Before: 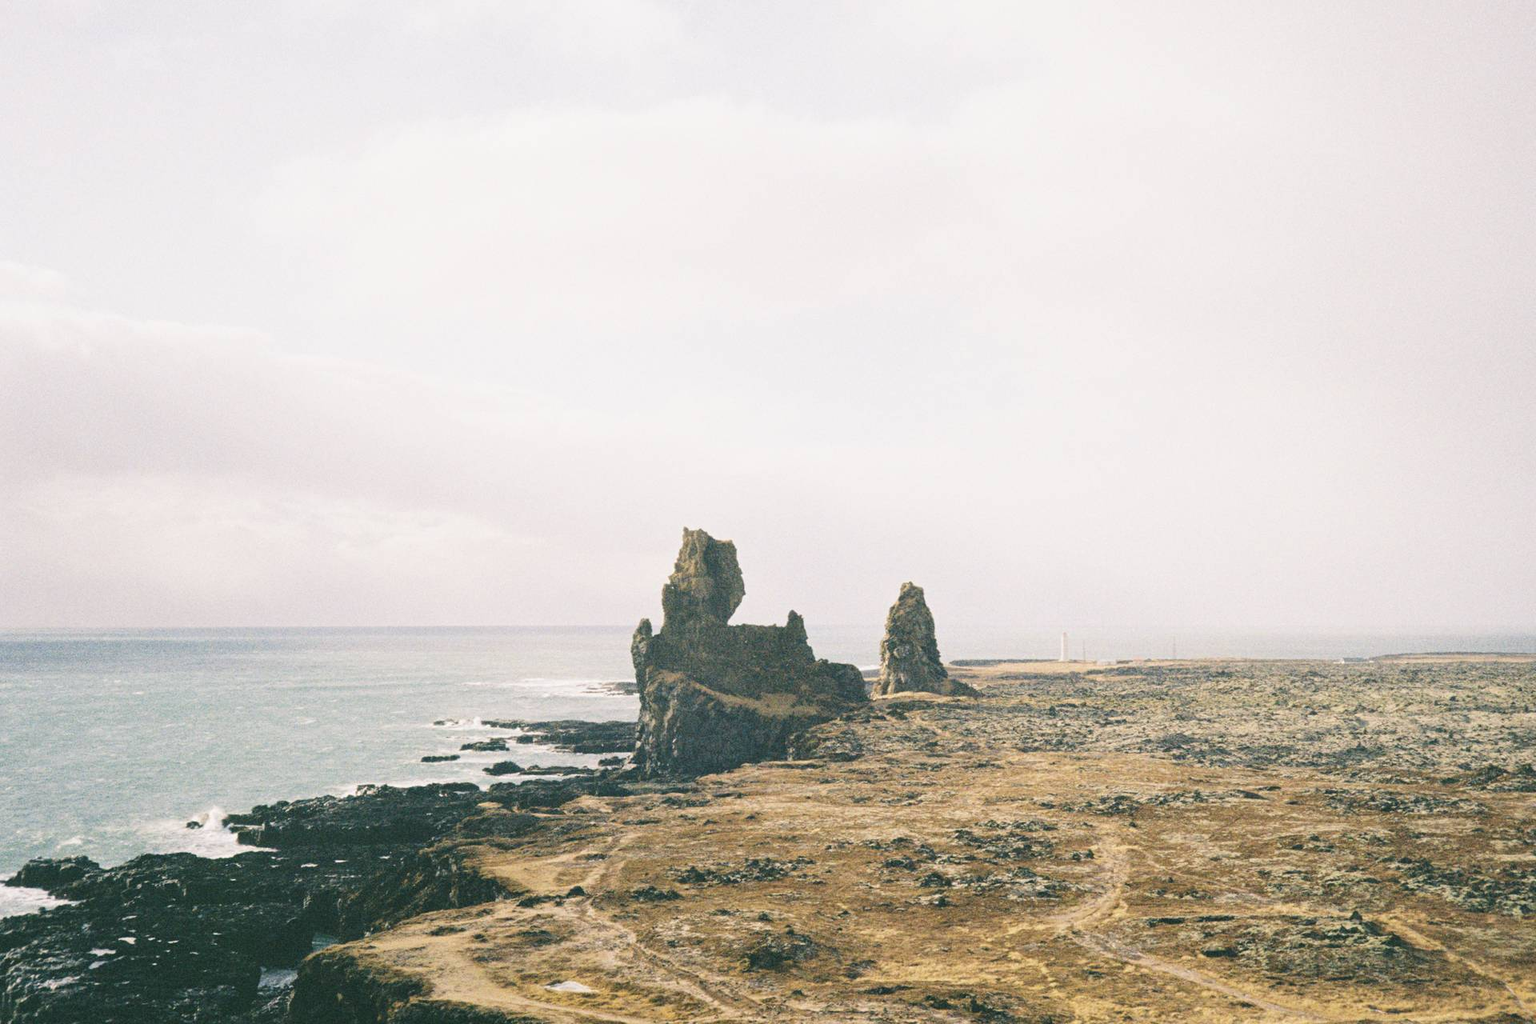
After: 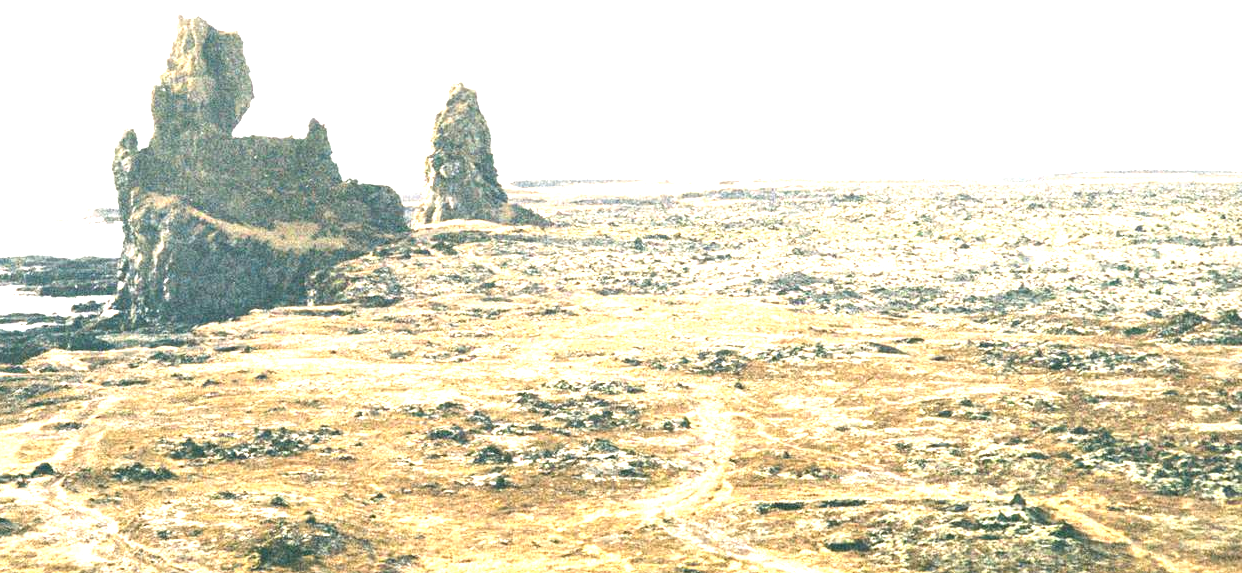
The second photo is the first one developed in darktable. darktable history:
exposure: black level correction 0.001, exposure 1.638 EV, compensate exposure bias true, compensate highlight preservation false
crop and rotate: left 35.308%, top 50.414%, bottom 4.785%
contrast brightness saturation: contrast 0.031, brightness -0.034
